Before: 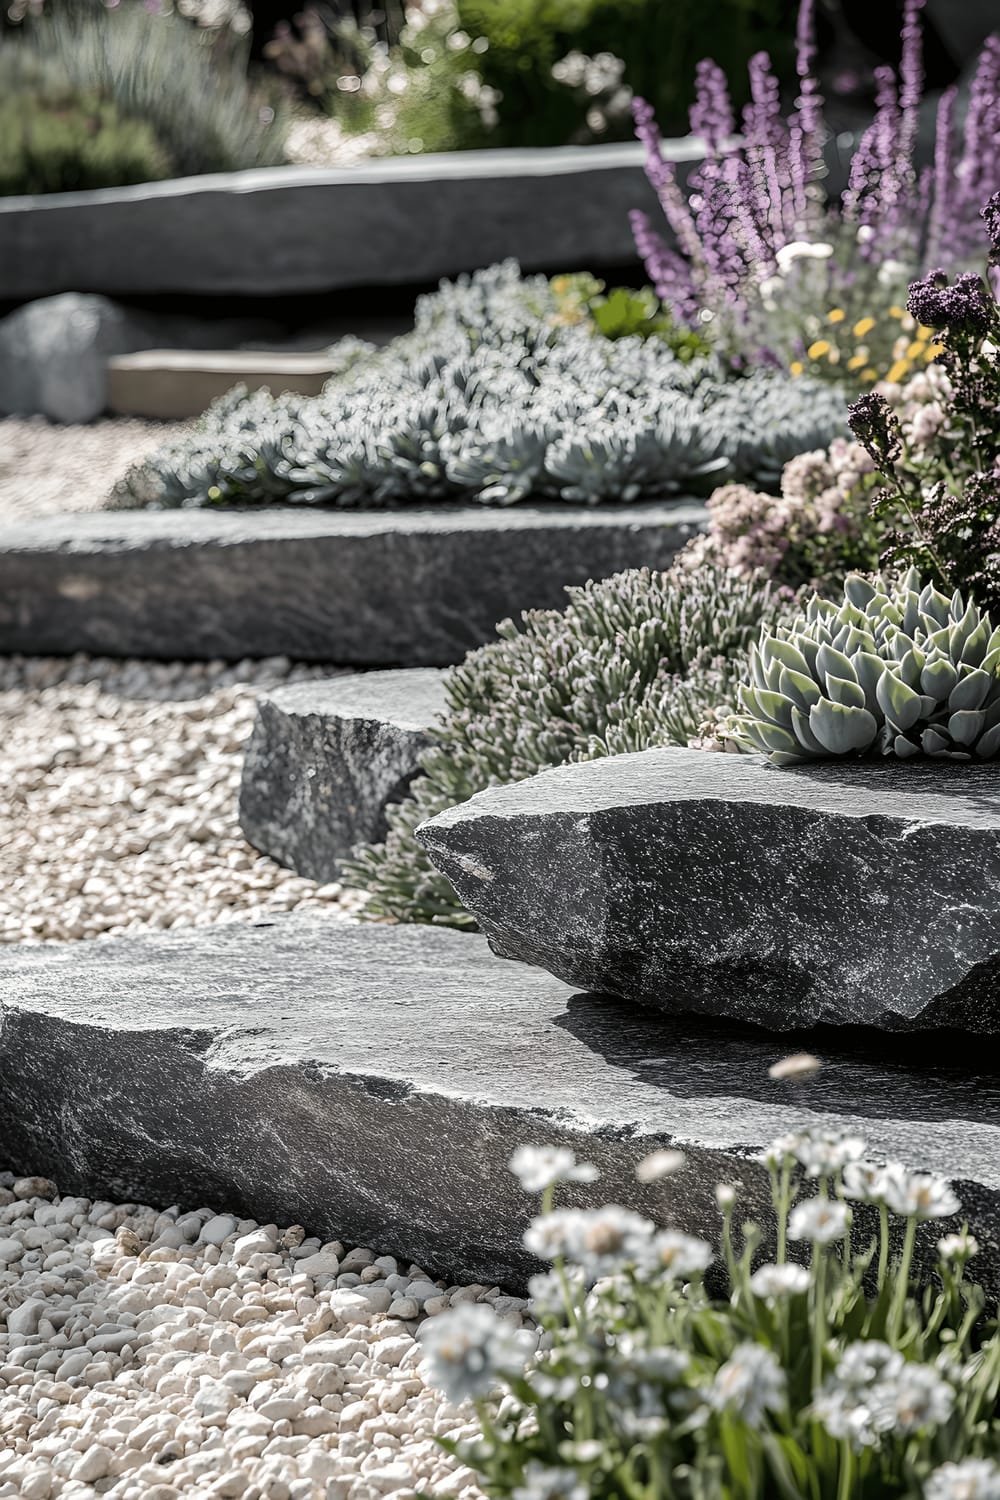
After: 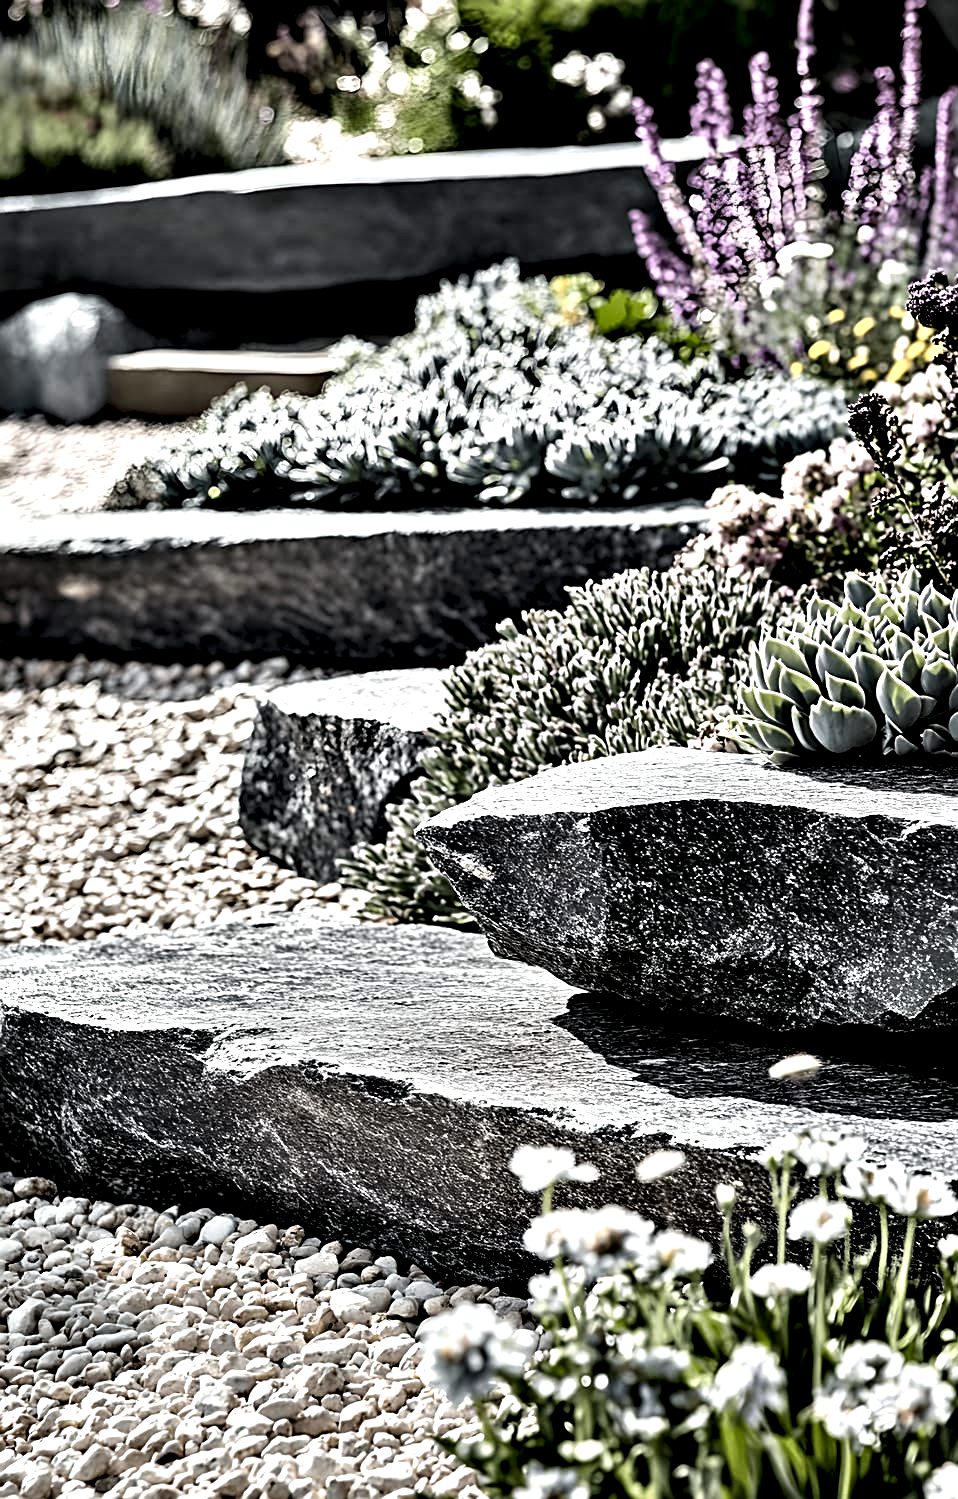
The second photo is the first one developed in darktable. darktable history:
contrast equalizer: octaves 7, y [[0.48, 0.654, 0.731, 0.706, 0.772, 0.382], [0.55 ×6], [0 ×6], [0 ×6], [0 ×6]]
crop: right 4.177%, bottom 0.019%
sharpen: on, module defaults
